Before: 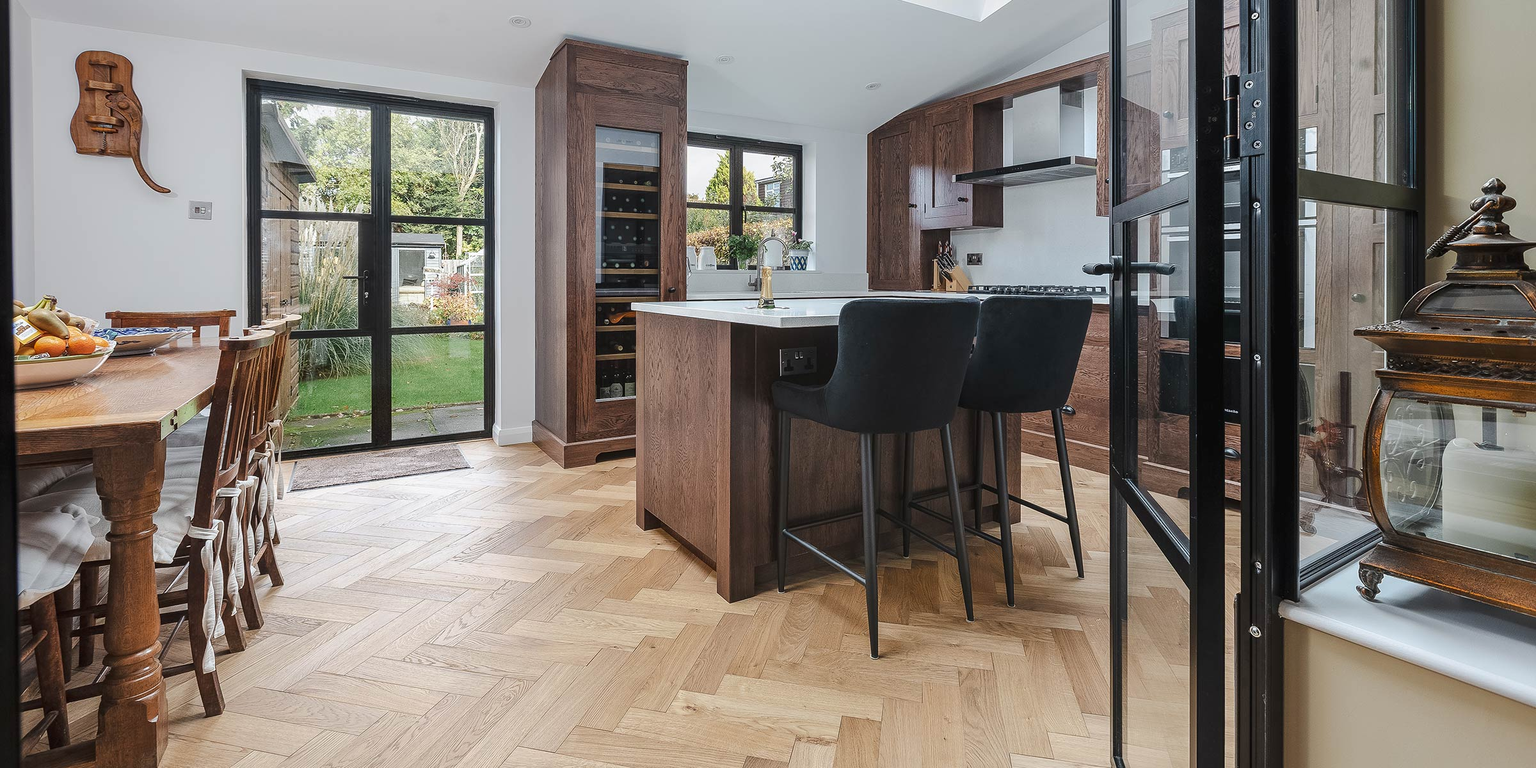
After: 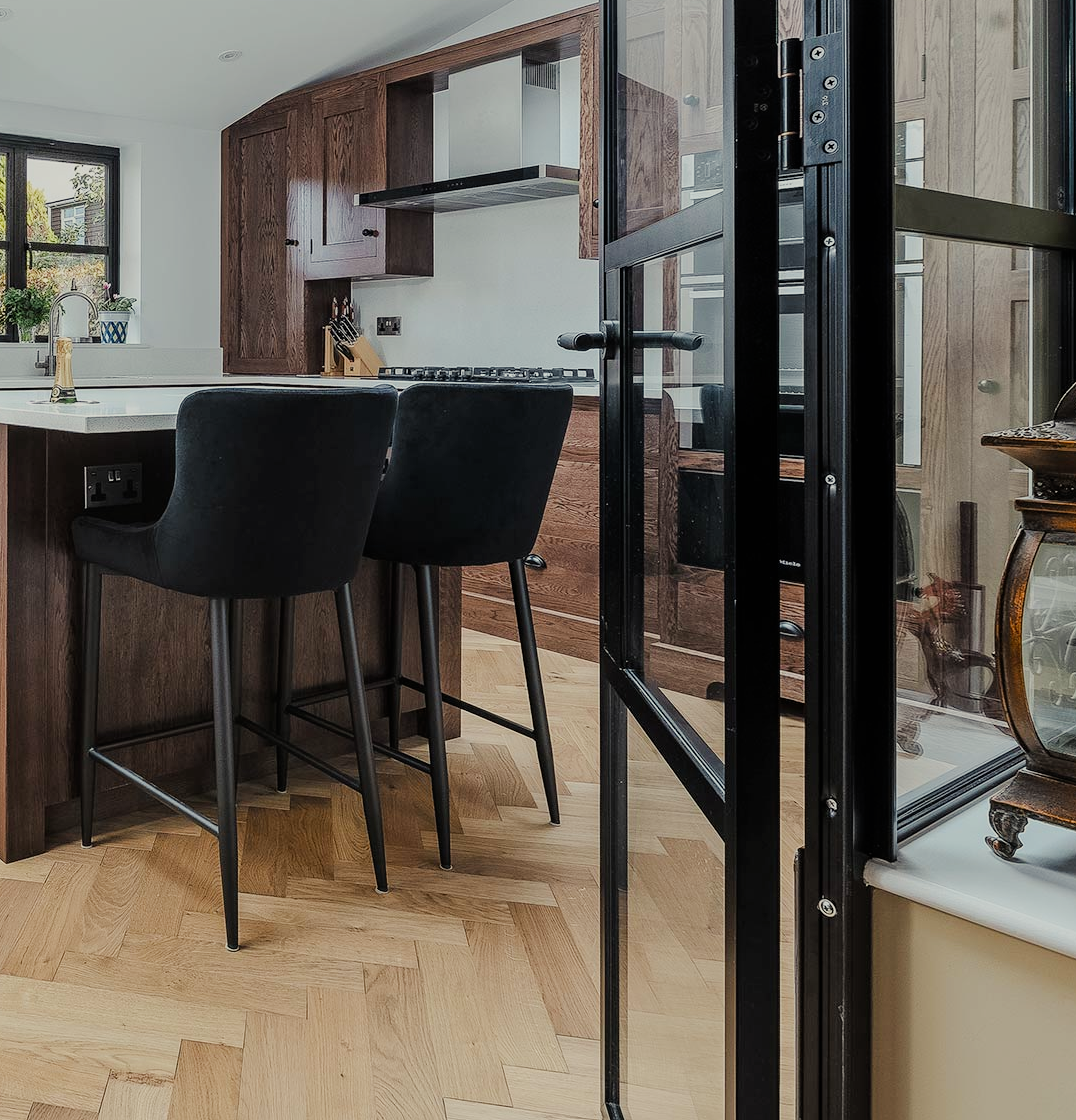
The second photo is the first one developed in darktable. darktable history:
crop: left 47.251%, top 6.642%, right 7.915%
filmic rgb: black relative exposure -7.65 EV, white relative exposure 4.56 EV, hardness 3.61
color balance rgb: highlights gain › luminance 5.79%, highlights gain › chroma 2.627%, highlights gain › hue 91.93°, global offset › hue 171.81°, perceptual saturation grading › global saturation 1.225%, perceptual saturation grading › highlights -1.273%, perceptual saturation grading › mid-tones 4.556%, perceptual saturation grading › shadows 6.787%
